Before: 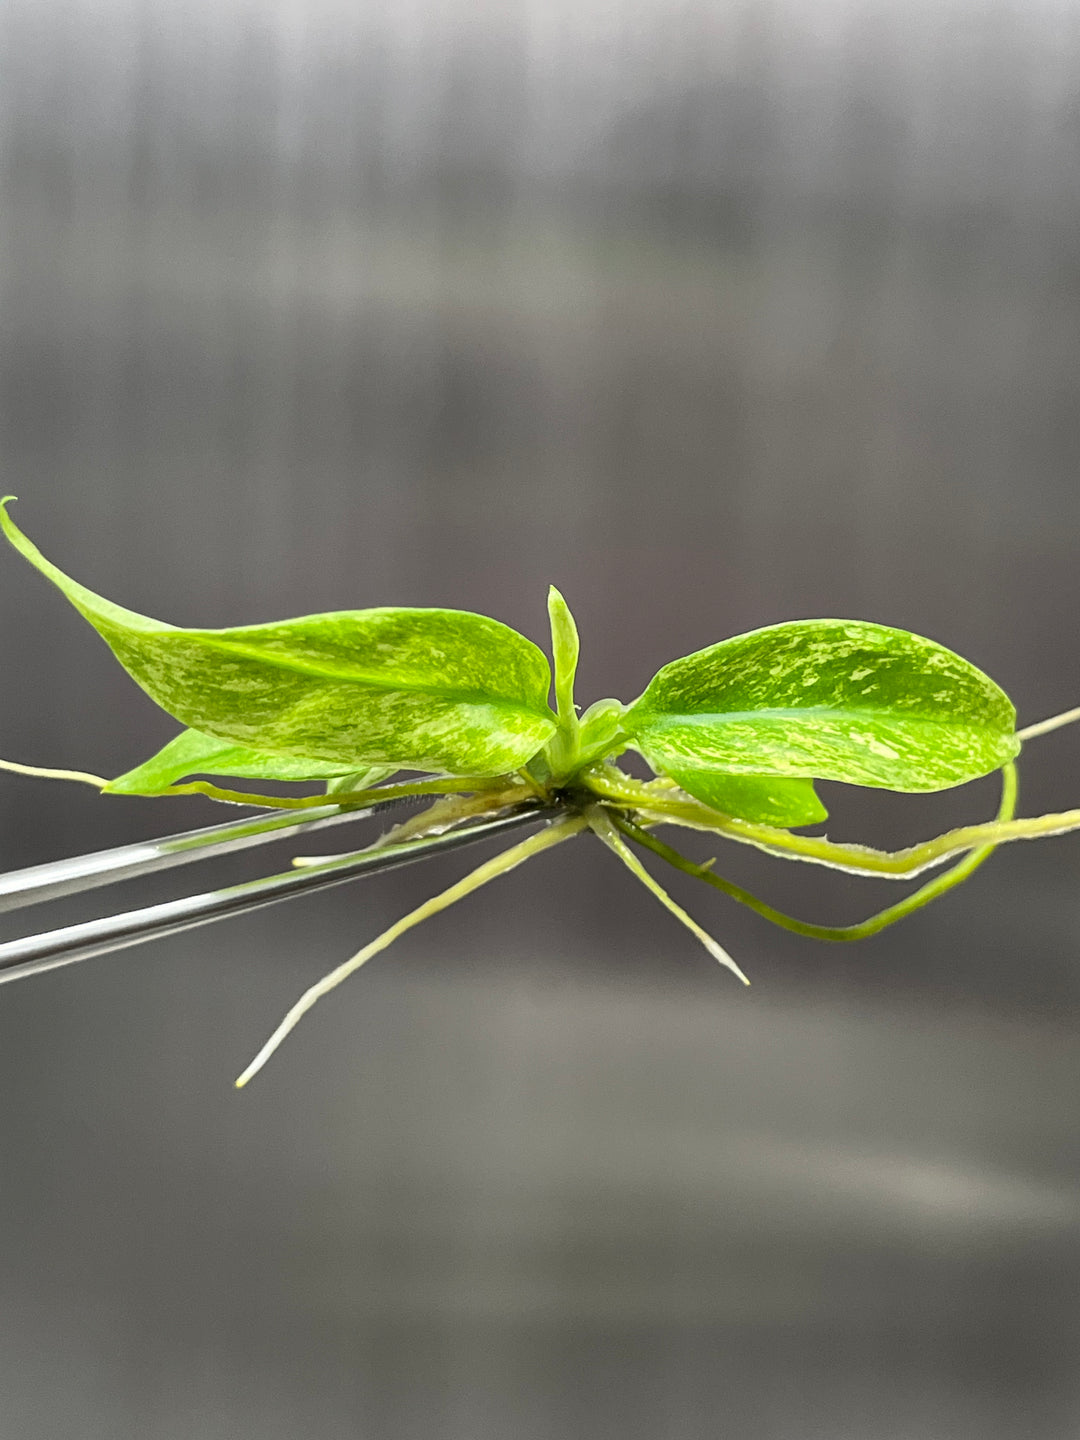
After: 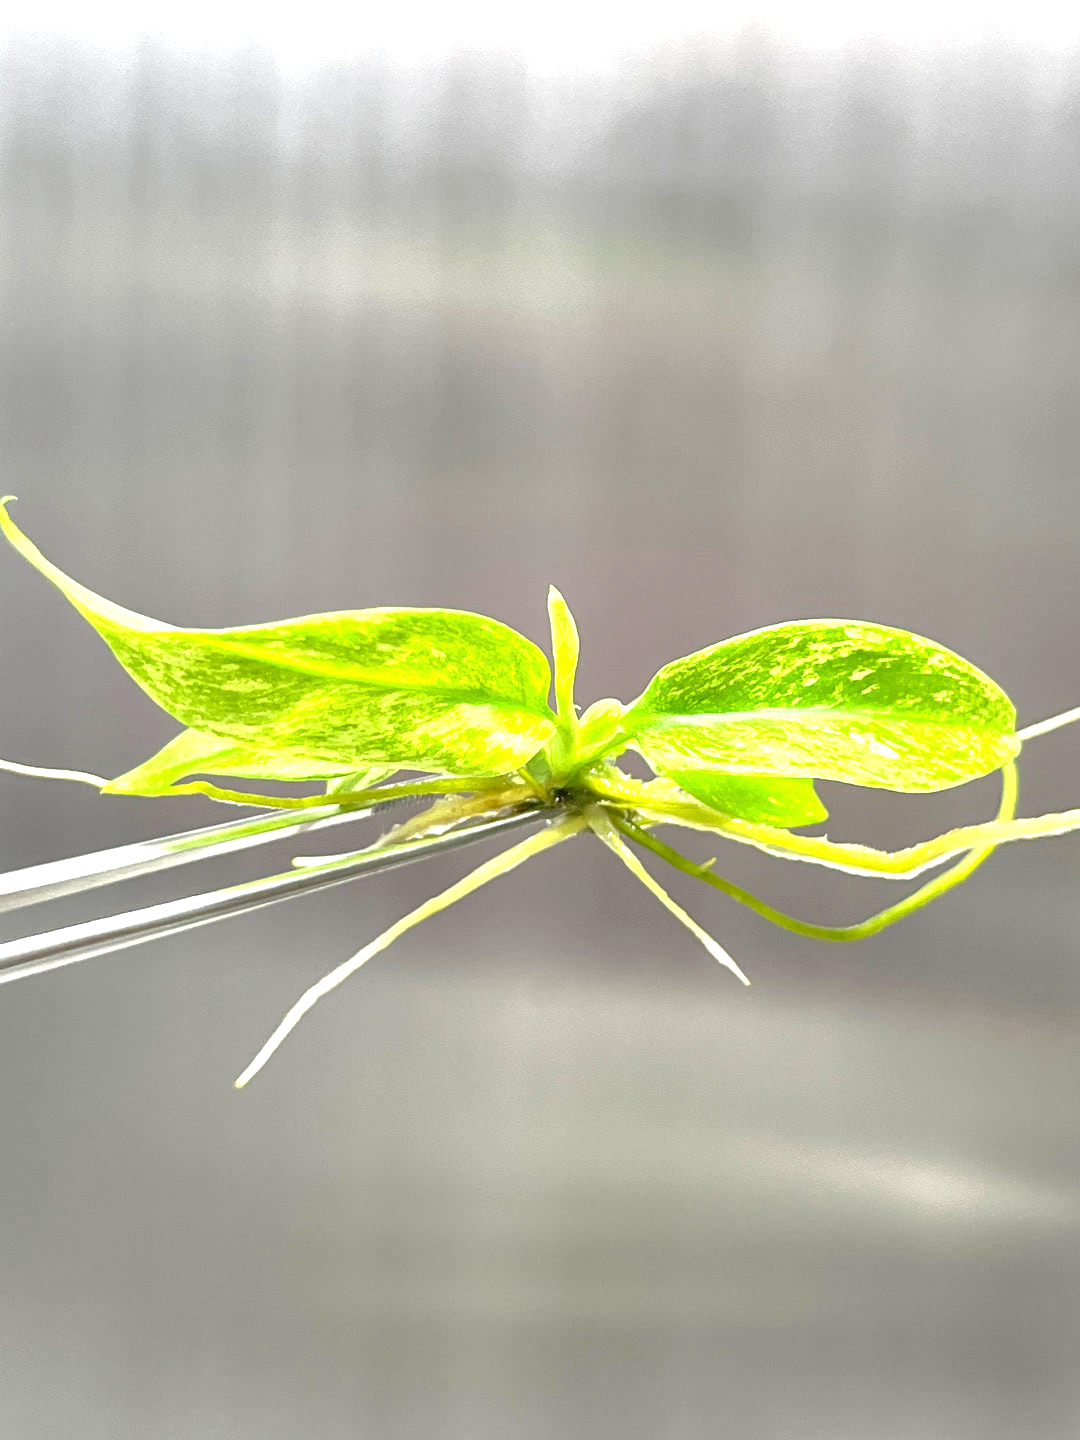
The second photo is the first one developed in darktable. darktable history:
exposure: black level correction 0, exposure 1.2 EV, compensate highlight preservation false
tone curve: curves: ch0 [(0, 0) (0.004, 0.008) (0.077, 0.156) (0.169, 0.29) (0.774, 0.774) (1, 1)], color space Lab, linked channels, preserve colors none
